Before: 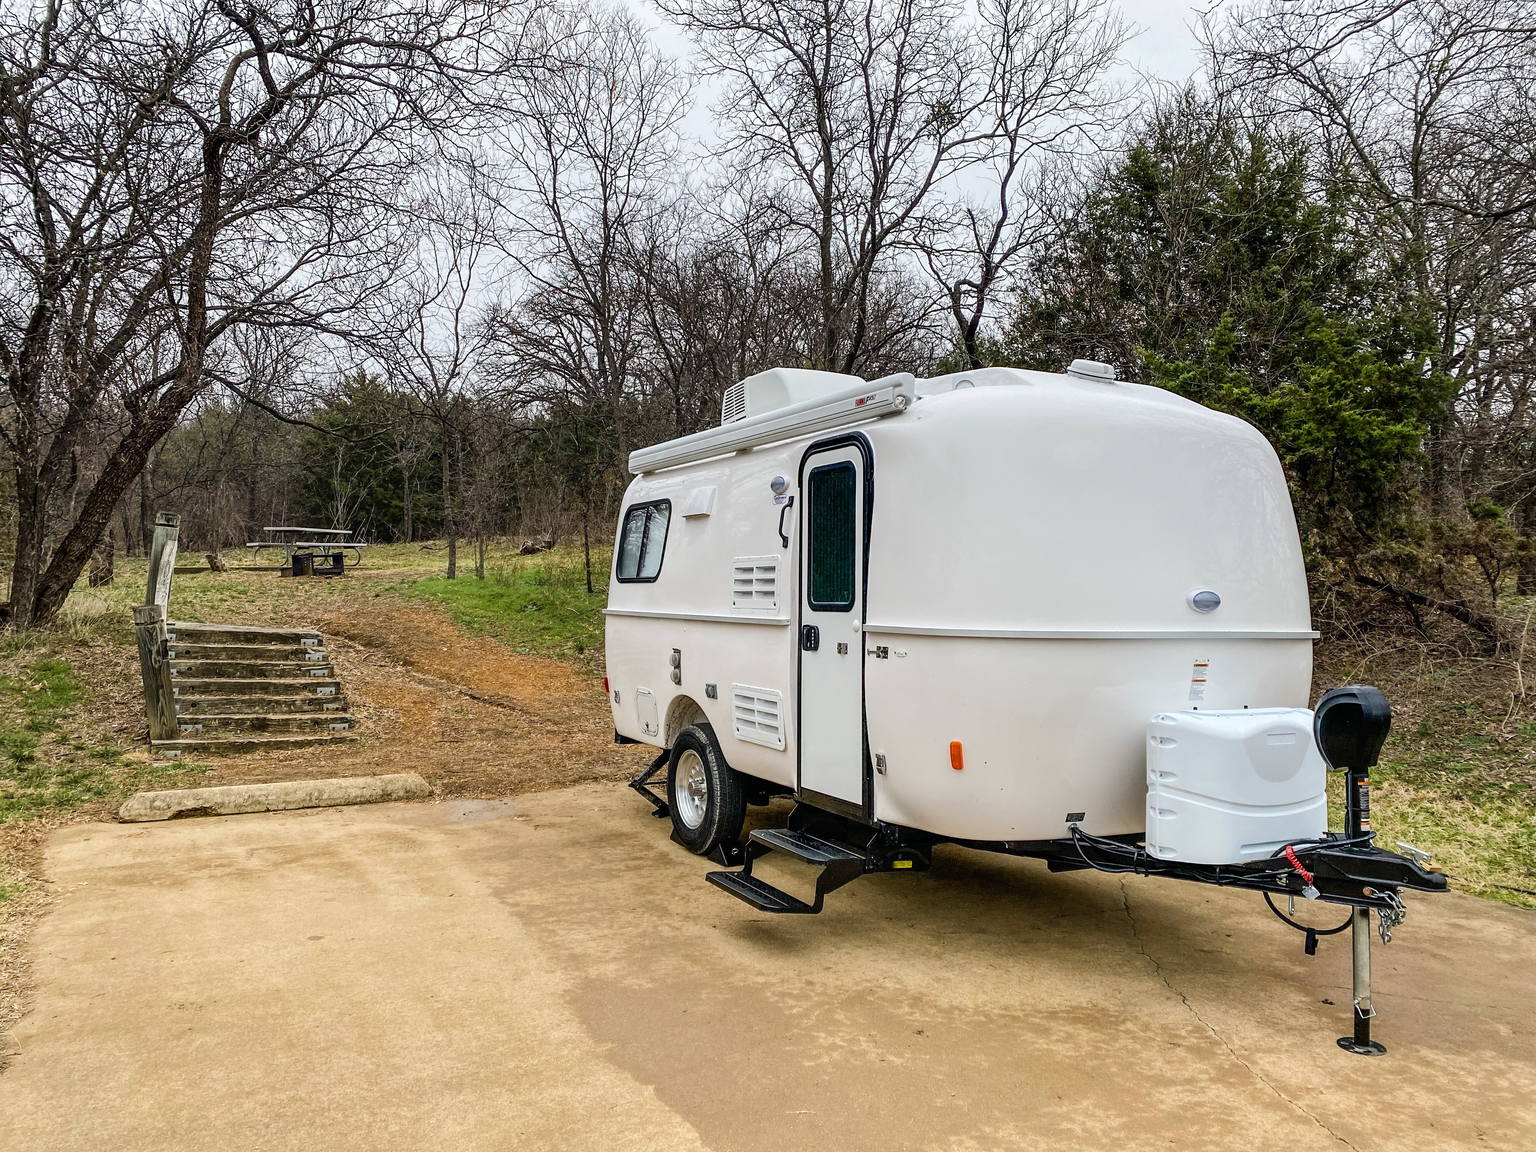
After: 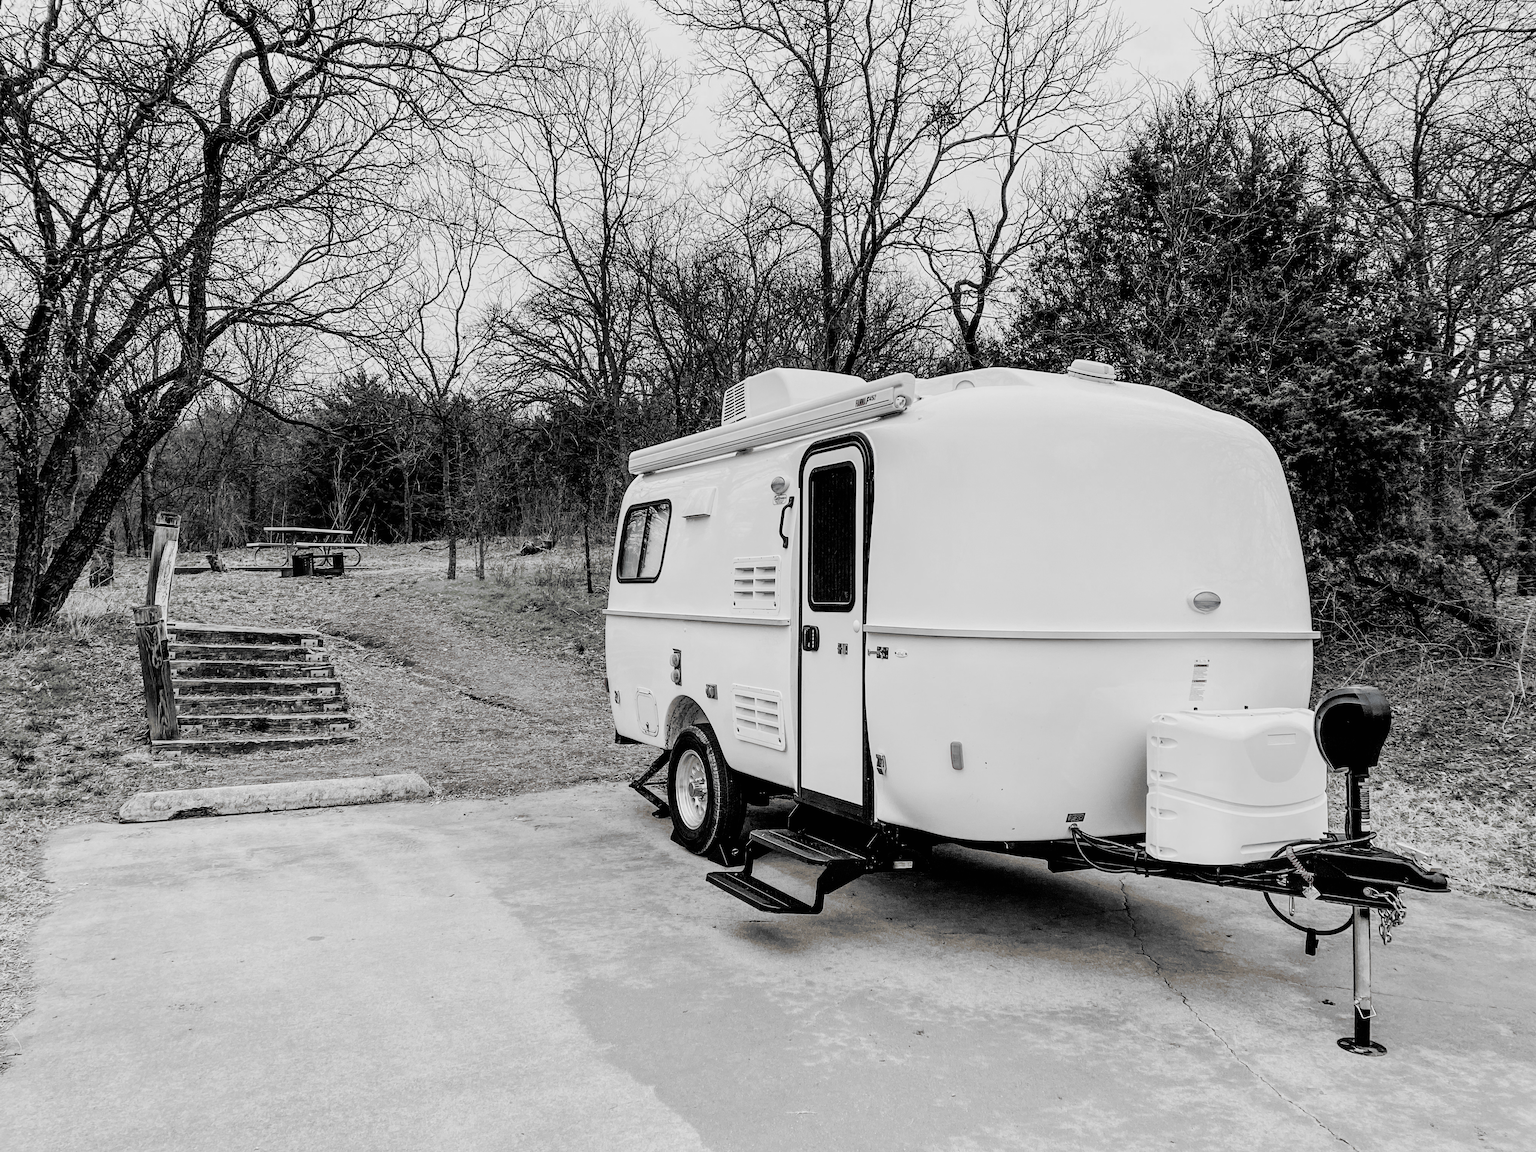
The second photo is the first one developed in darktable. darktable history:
contrast brightness saturation: brightness 0.086, saturation 0.192
filmic rgb: black relative exposure -5.05 EV, white relative exposure 3.52 EV, hardness 3.17, contrast 1.298, highlights saturation mix -48.59%, add noise in highlights 0.001, preserve chrominance max RGB, color science v3 (2019), use custom middle-gray values true, contrast in highlights soft
color zones: curves: ch1 [(0.263, 0.53) (0.376, 0.287) (0.487, 0.512) (0.748, 0.547) (1, 0.513)]; ch2 [(0.262, 0.45) (0.751, 0.477)]
